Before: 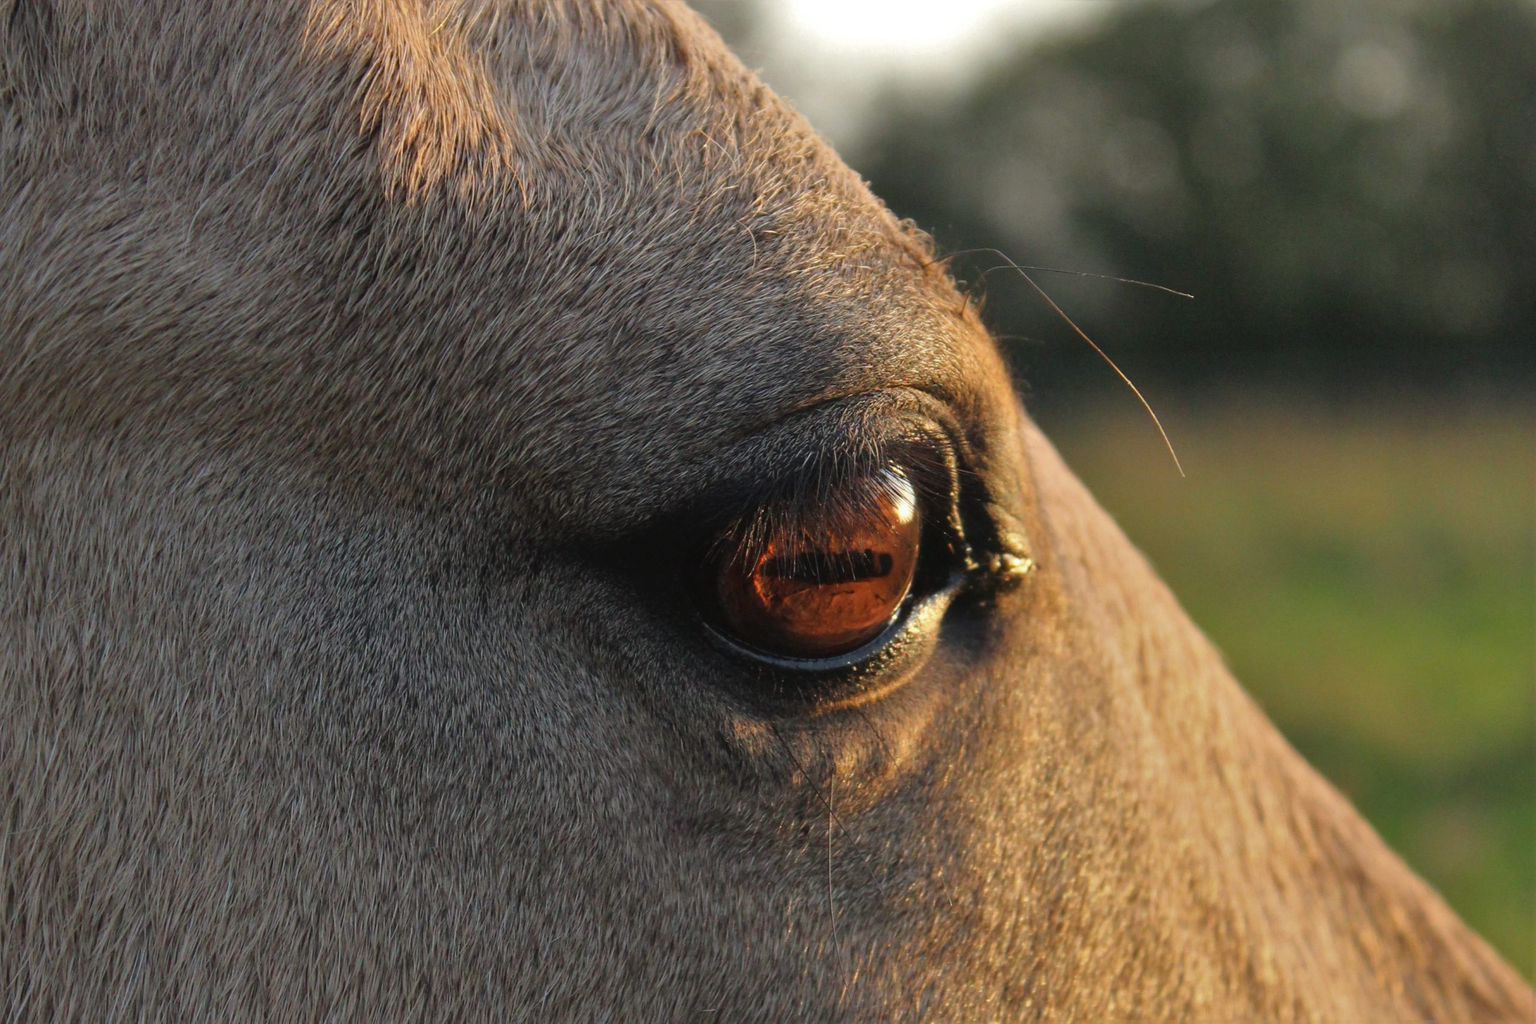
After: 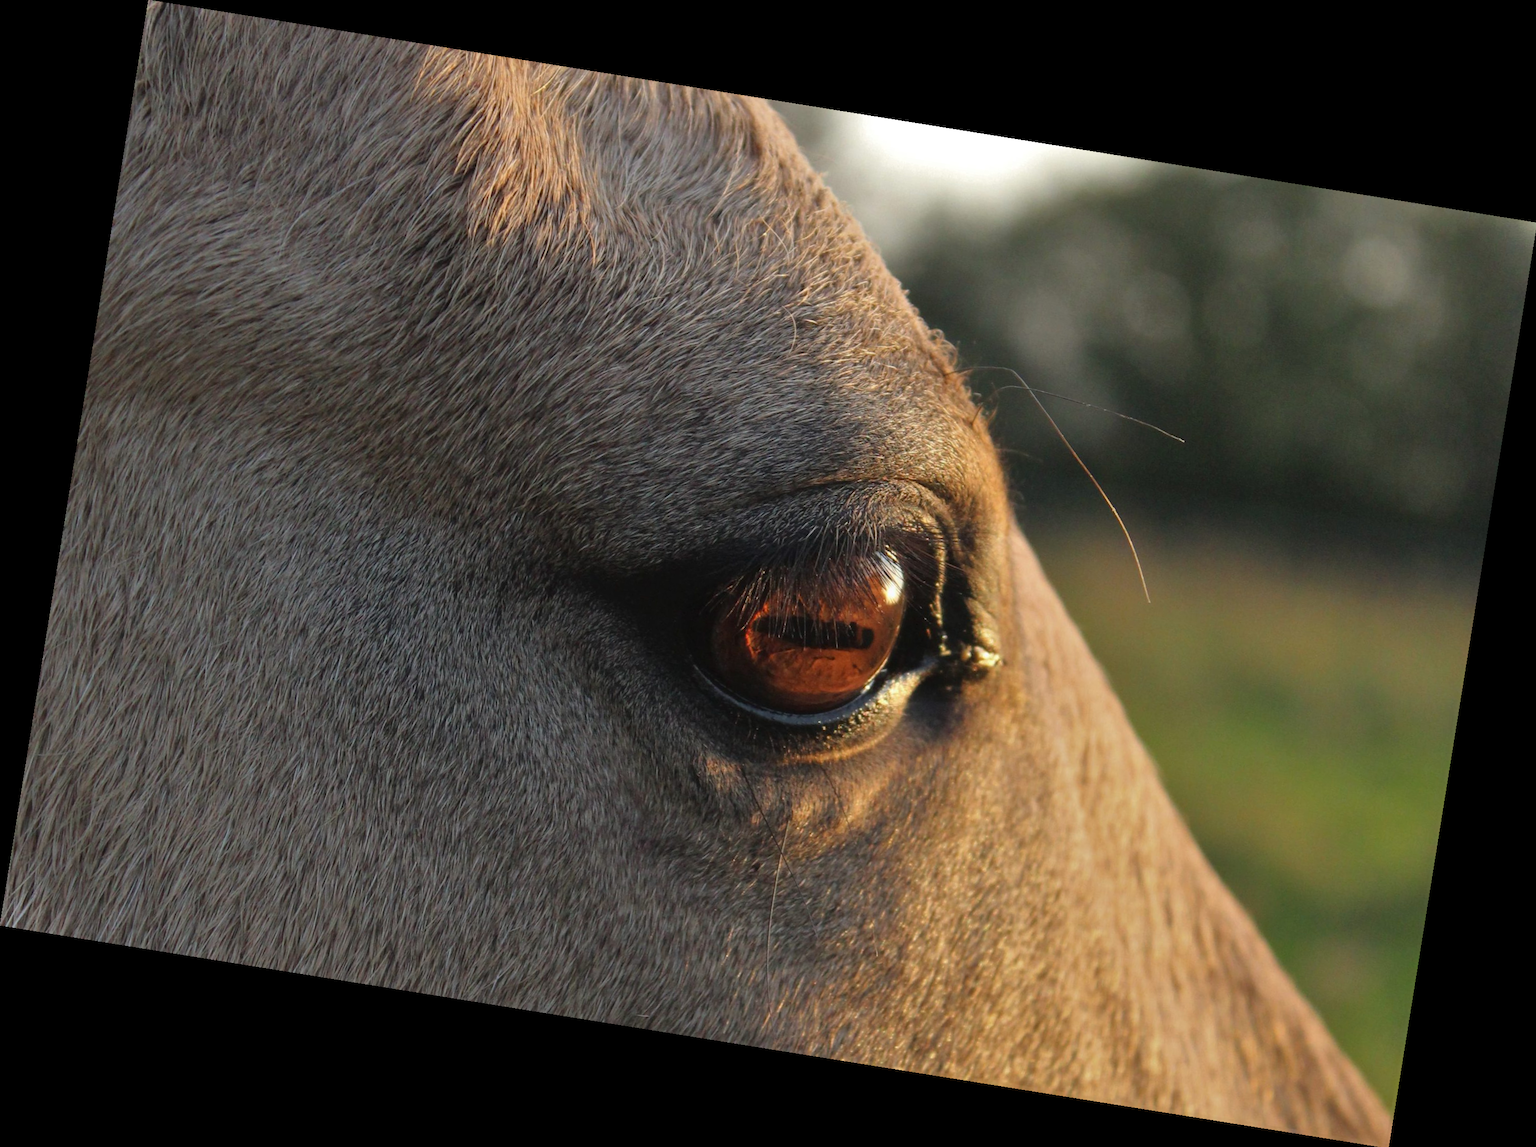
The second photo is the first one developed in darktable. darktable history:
shadows and highlights: radius 334.93, shadows 63.48, highlights 6.06, compress 87.7%, highlights color adjustment 39.73%, soften with gaussian
rotate and perspective: rotation 9.12°, automatic cropping off
